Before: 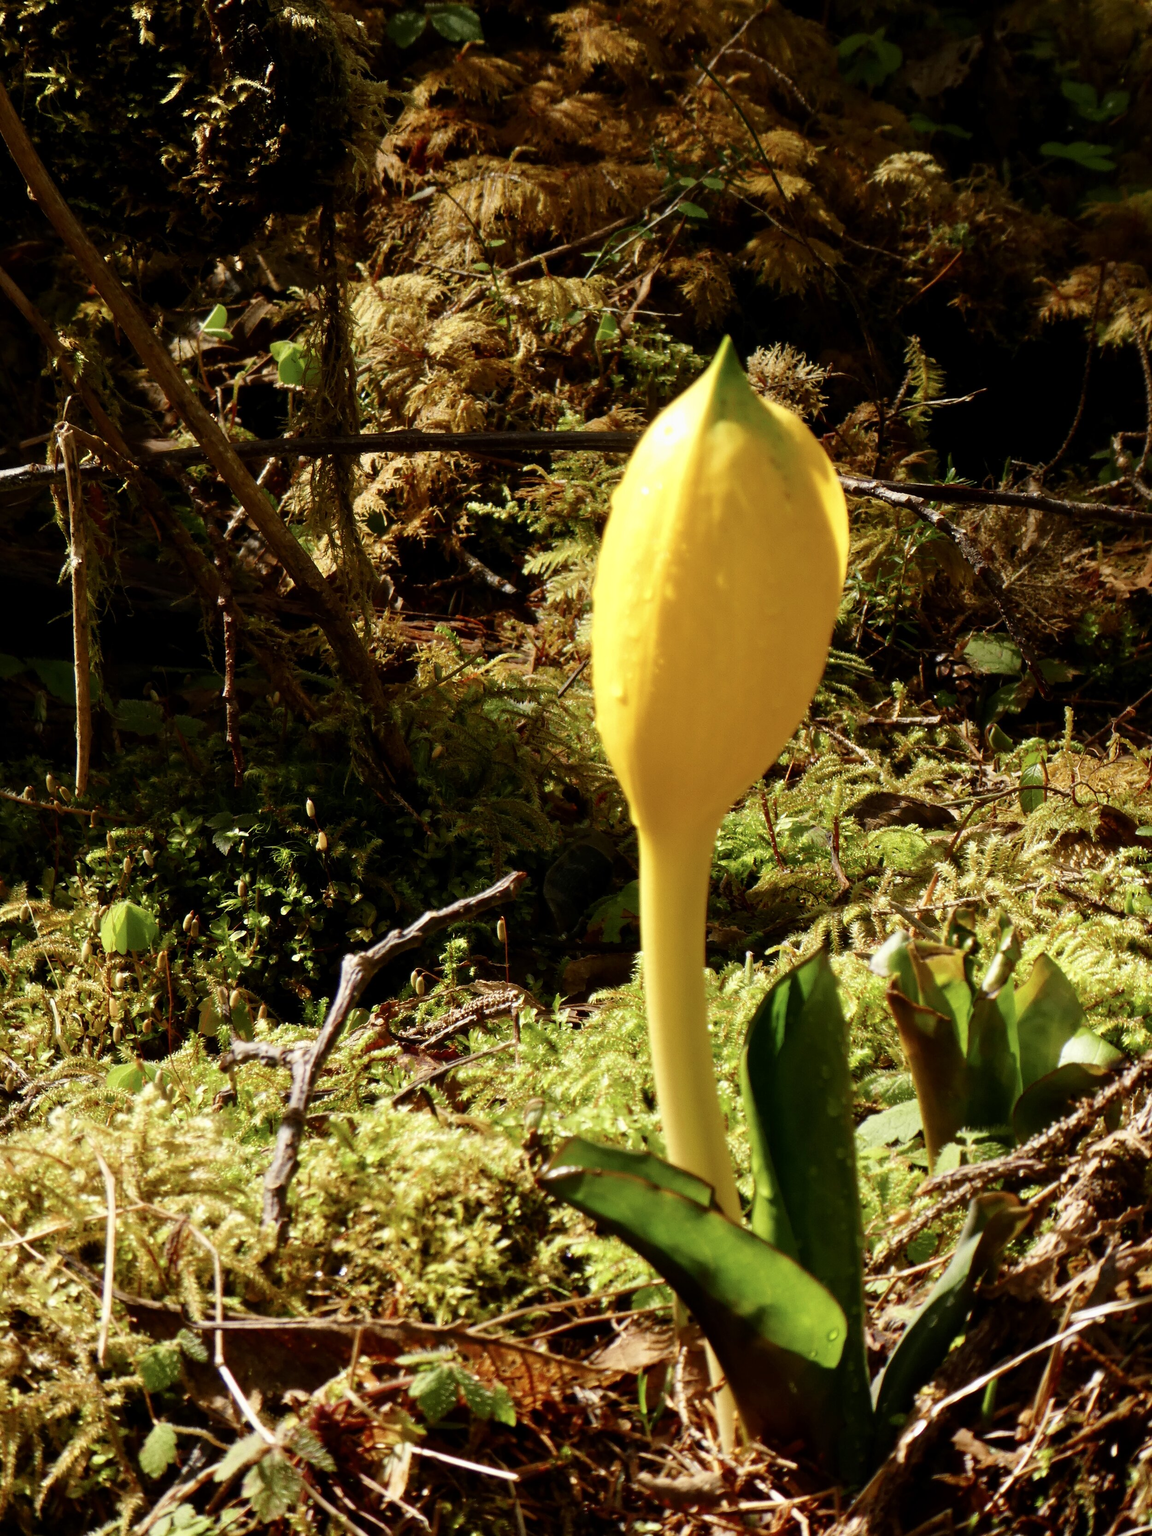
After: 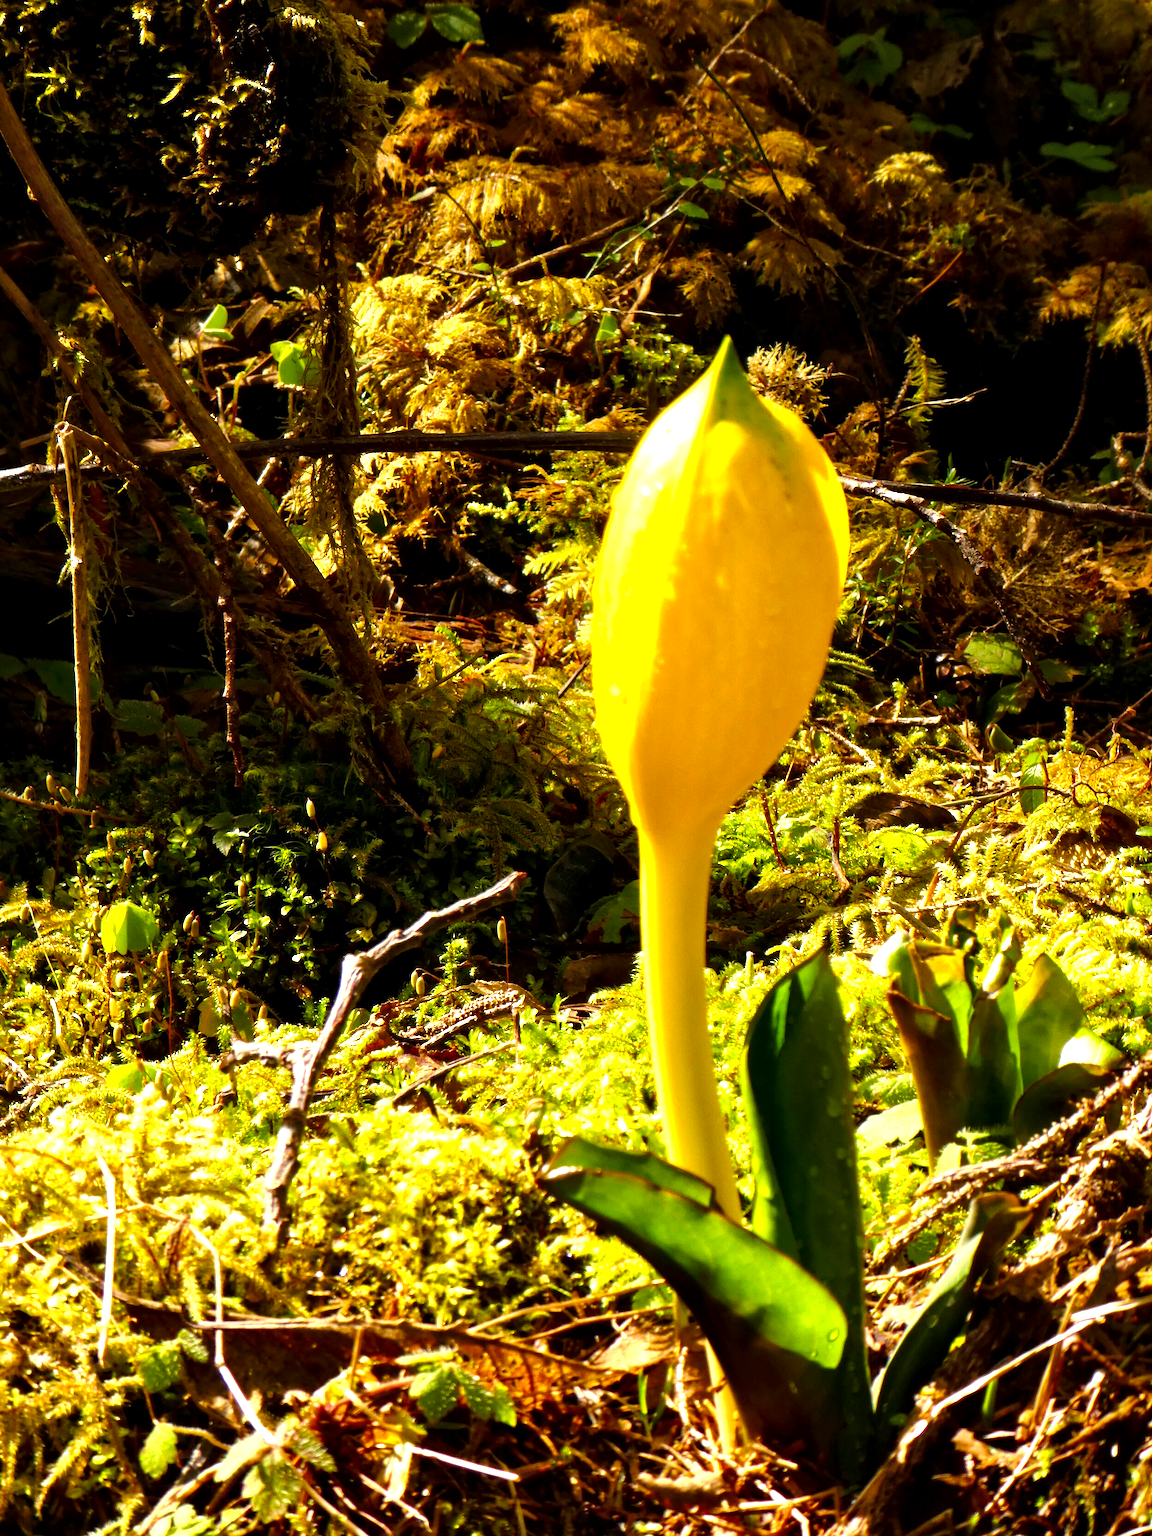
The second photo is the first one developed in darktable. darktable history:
local contrast: mode bilateral grid, contrast 20, coarseness 51, detail 132%, midtone range 0.2
color balance rgb: perceptual saturation grading › global saturation 0.772%, perceptual brilliance grading › global brilliance 29.394%, global vibrance 30.308%
